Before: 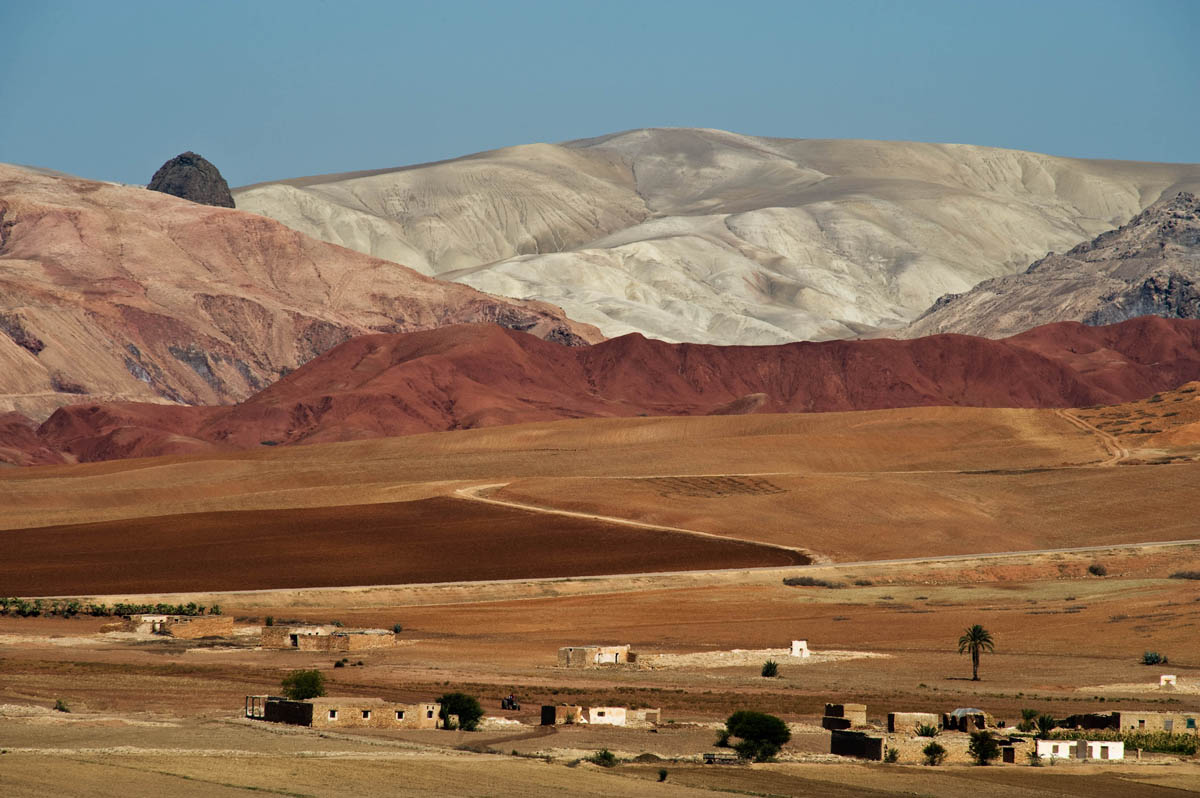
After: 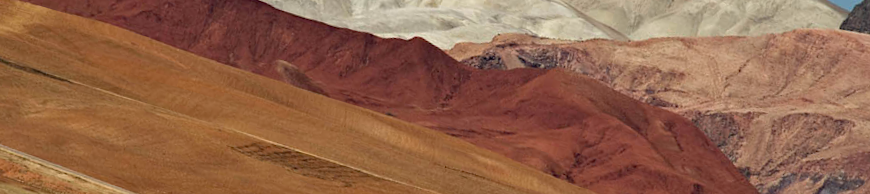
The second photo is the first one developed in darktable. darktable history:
haze removal: compatibility mode true, adaptive false
contrast equalizer: y [[0.5, 0.5, 0.468, 0.5, 0.5, 0.5], [0.5 ×6], [0.5 ×6], [0 ×6], [0 ×6]]
crop and rotate: angle 16.12°, top 30.835%, bottom 35.653%
